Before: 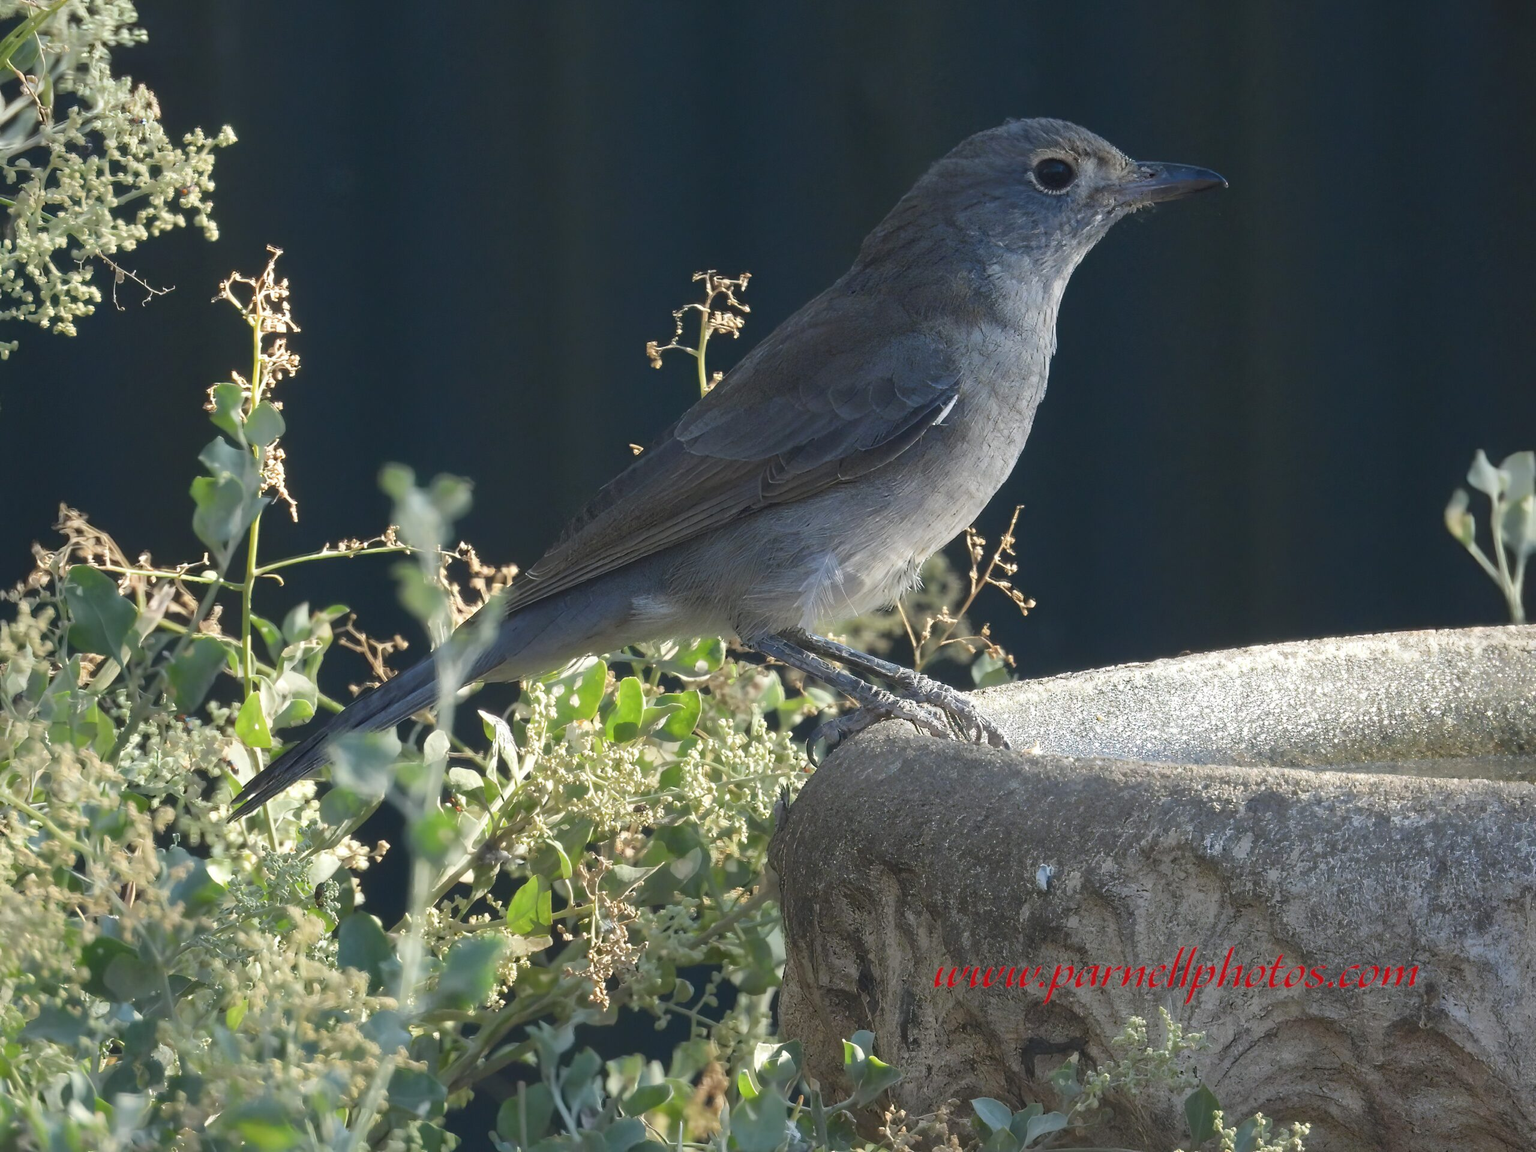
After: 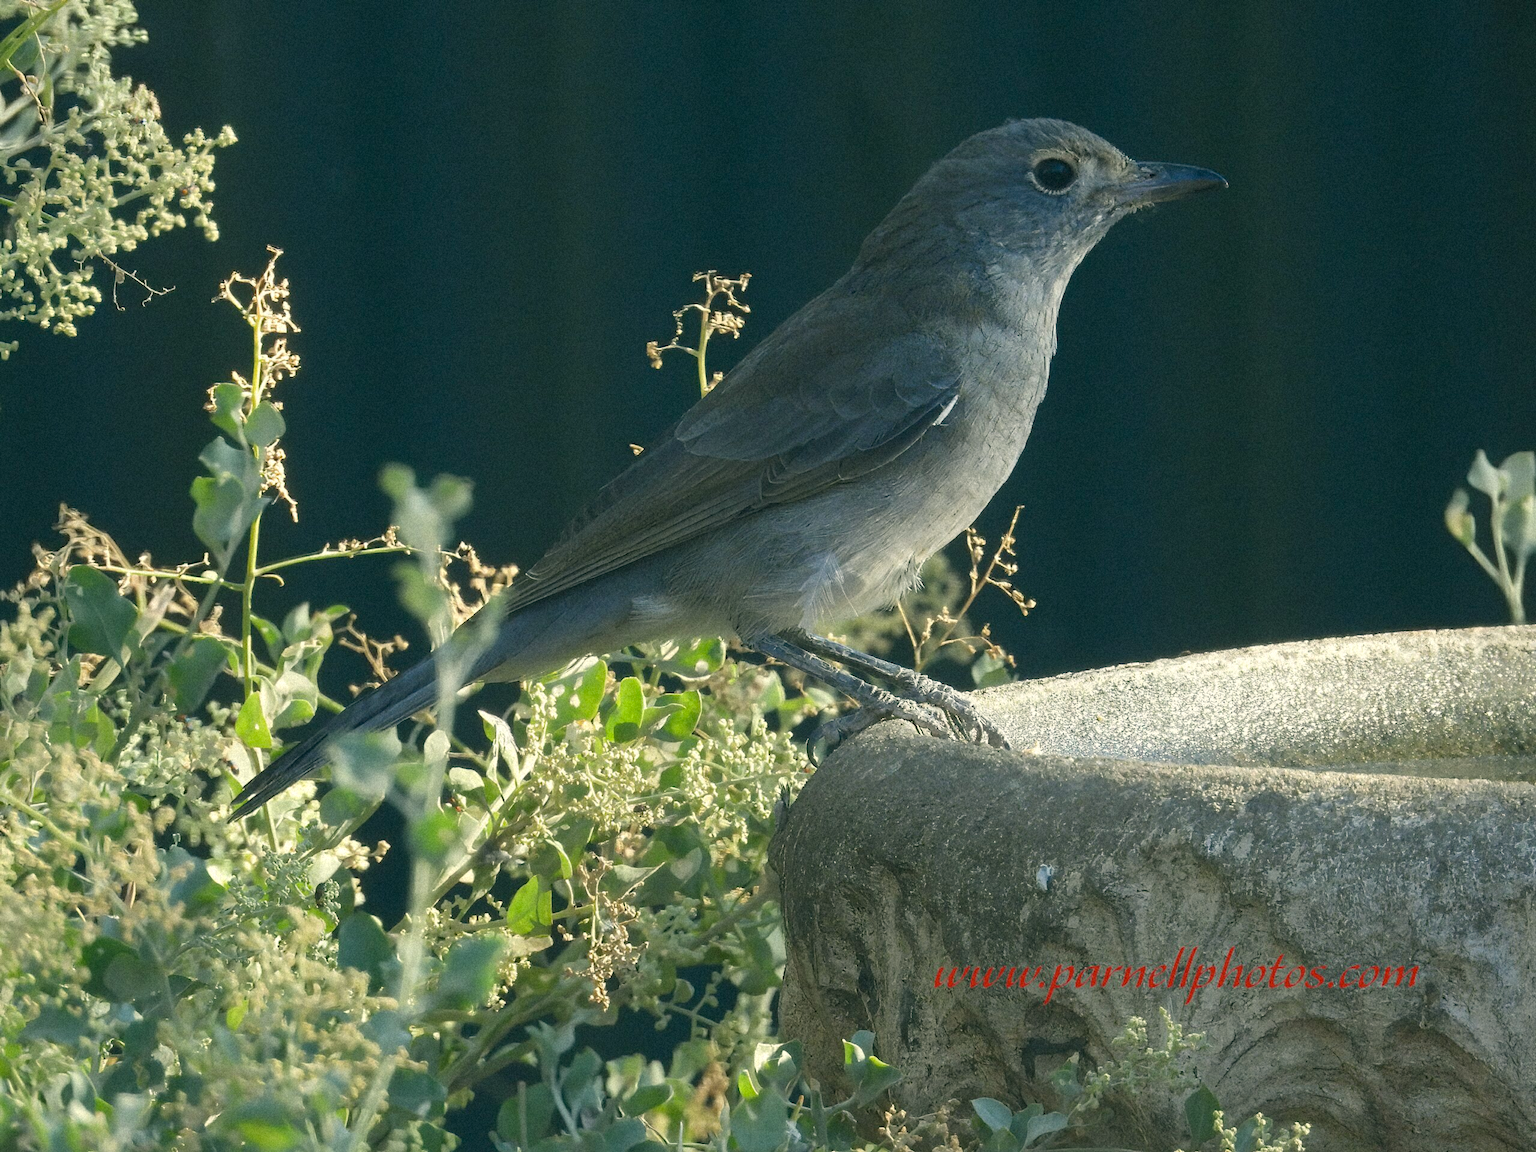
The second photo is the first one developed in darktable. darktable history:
grain: mid-tones bias 0%
color correction: highlights a* -0.482, highlights b* 9.48, shadows a* -9.48, shadows b* 0.803
